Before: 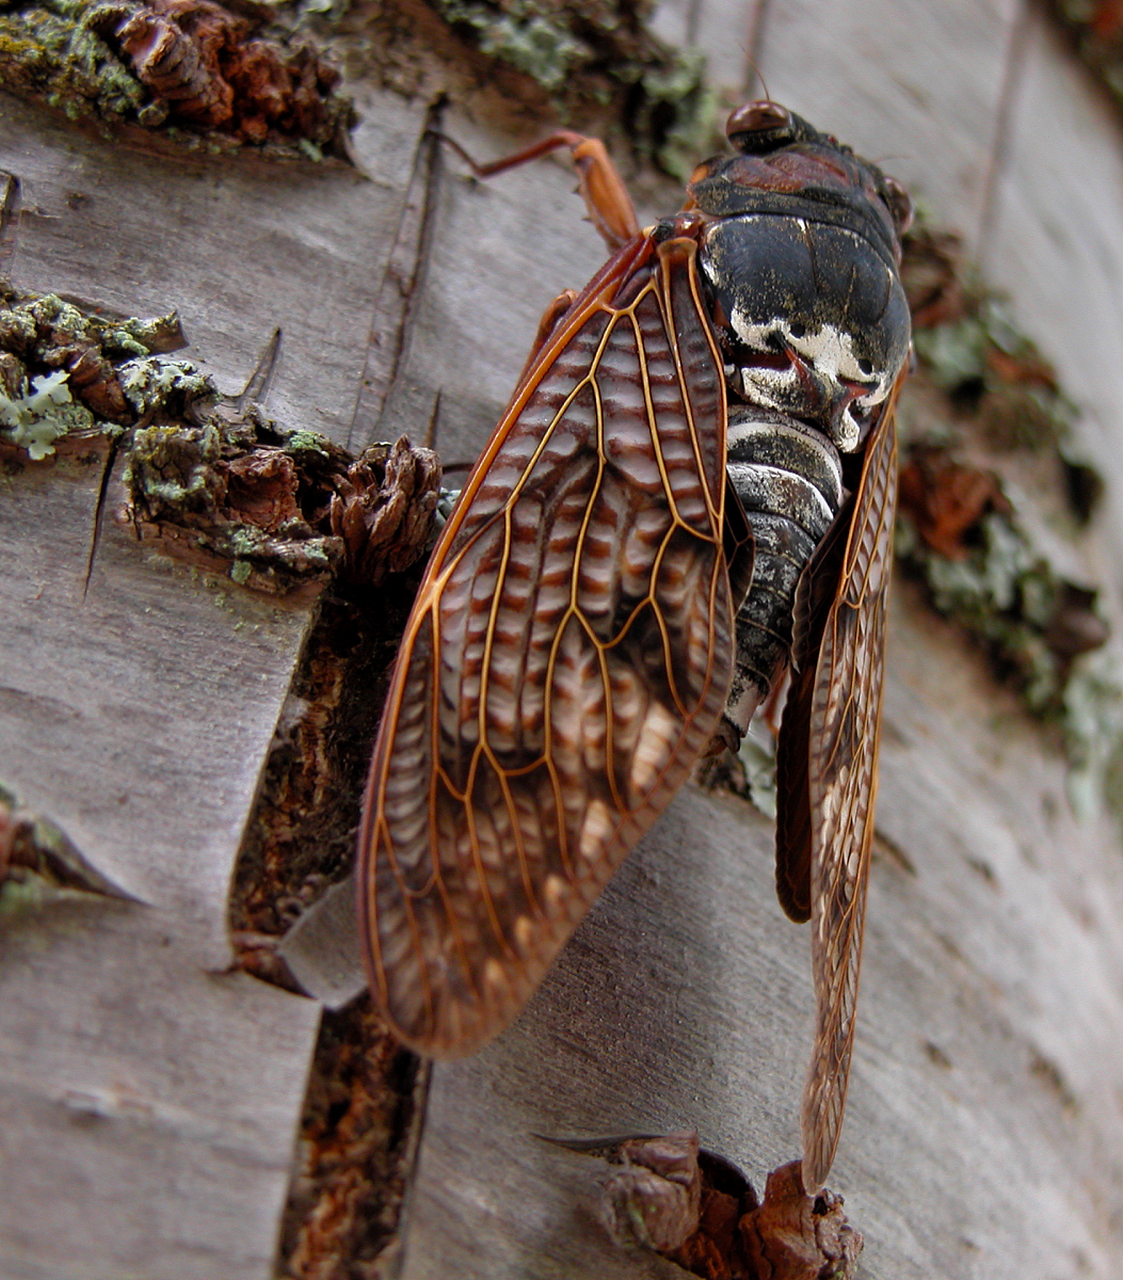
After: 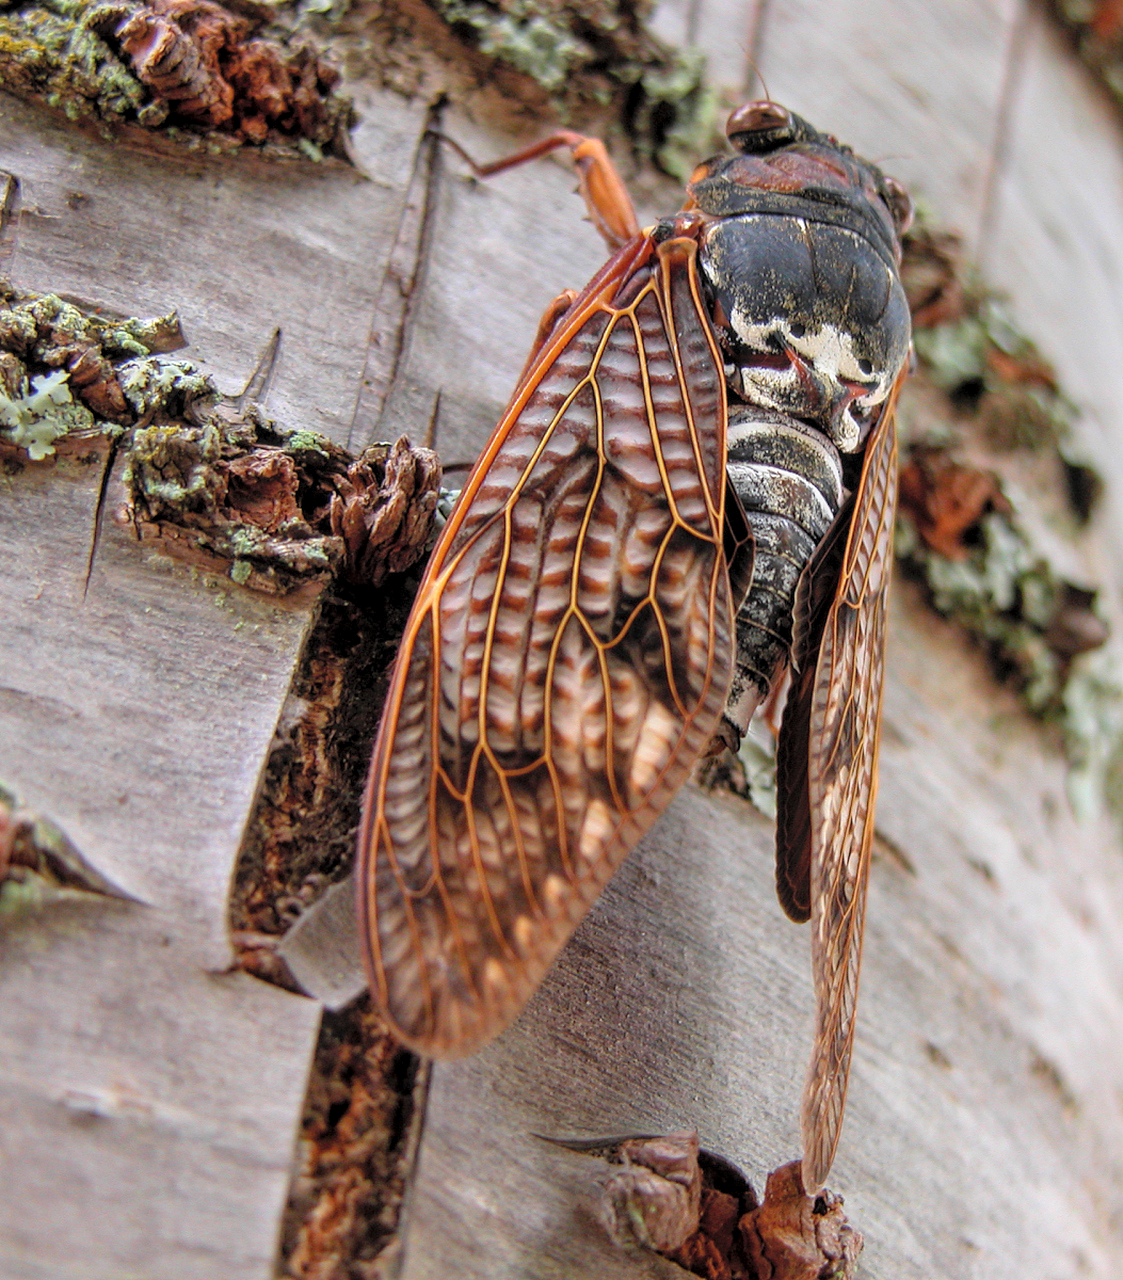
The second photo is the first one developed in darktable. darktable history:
contrast brightness saturation: contrast 0.096, brightness 0.297, saturation 0.148
local contrast: on, module defaults
